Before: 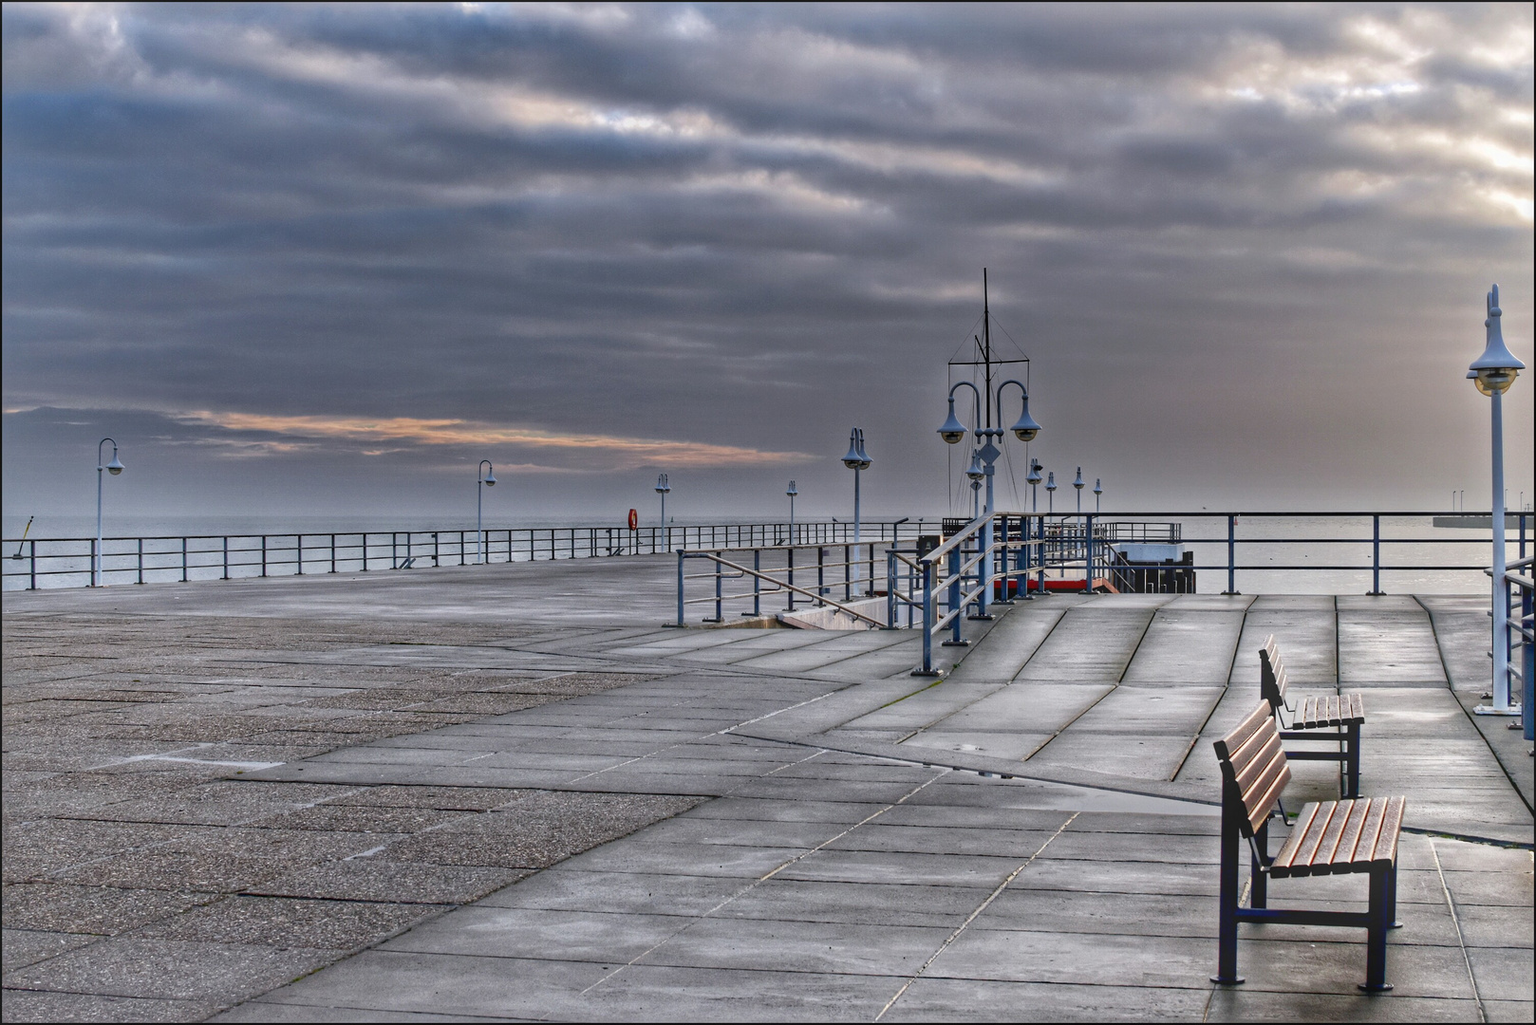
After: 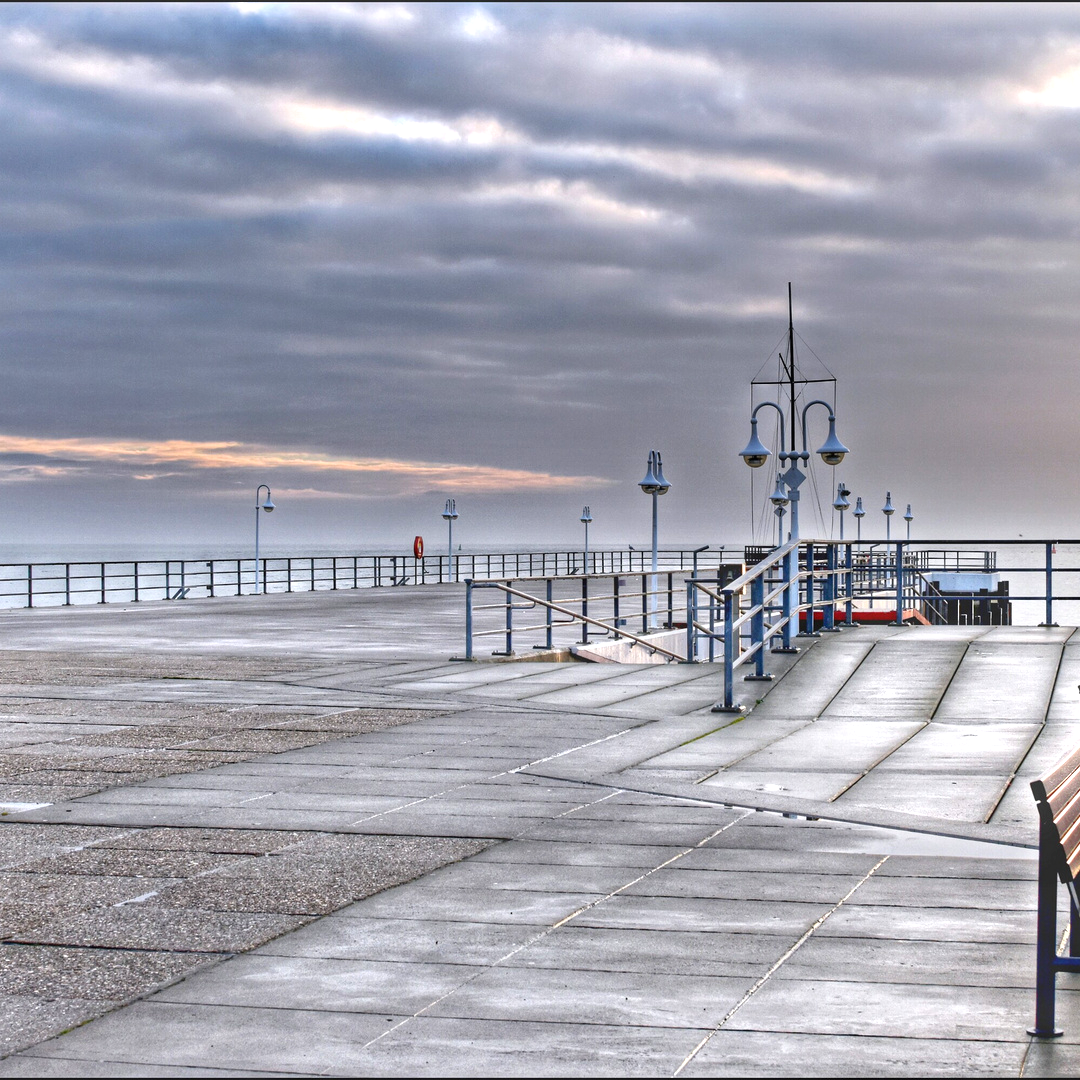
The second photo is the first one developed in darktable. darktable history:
exposure: black level correction 0, exposure 0.9 EV, compensate highlight preservation false
crop: left 15.377%, right 17.852%
